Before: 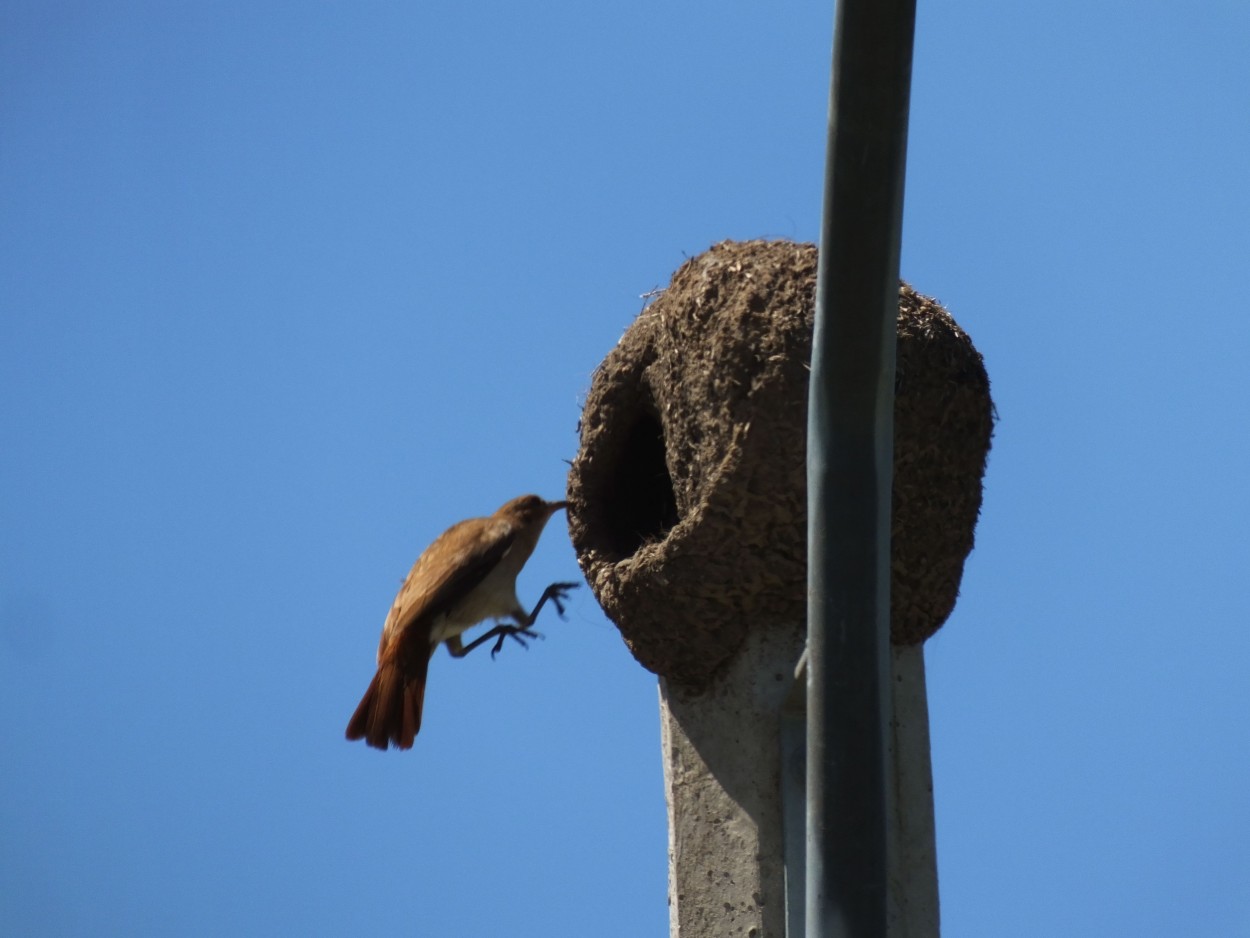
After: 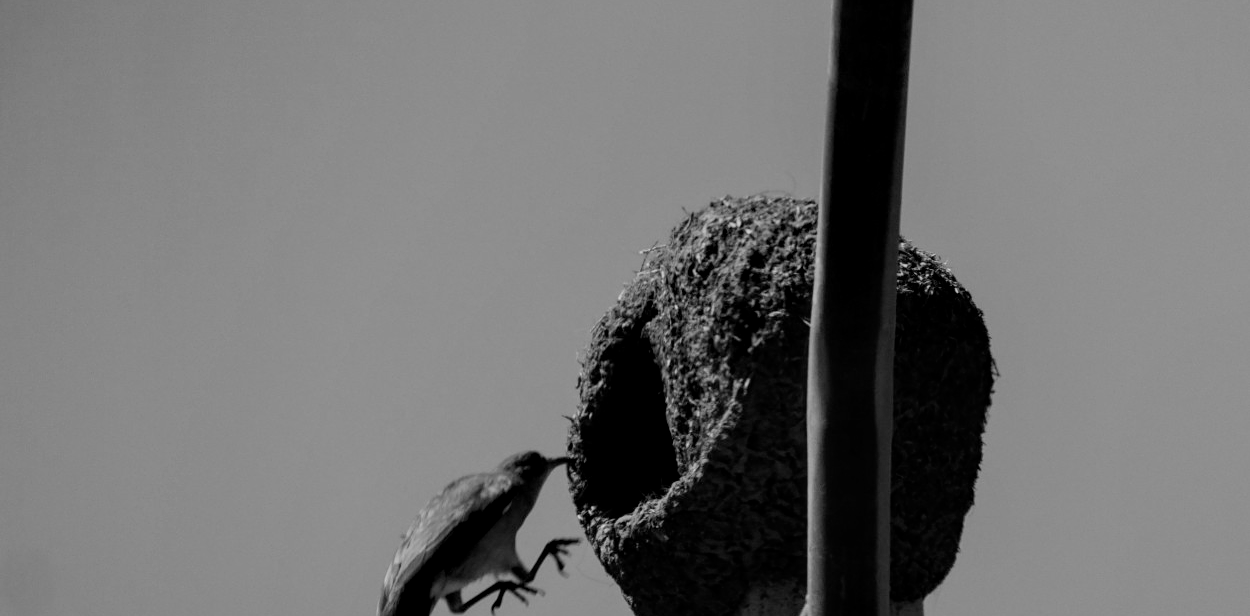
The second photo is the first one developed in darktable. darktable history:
crop and rotate: top 4.762%, bottom 29.562%
color zones: curves: ch1 [(0, -0.014) (0.143, -0.013) (0.286, -0.013) (0.429, -0.016) (0.571, -0.019) (0.714, -0.015) (0.857, 0.002) (1, -0.014)]
filmic rgb: black relative exposure -6.7 EV, white relative exposure 4.56 EV, hardness 3.26, add noise in highlights 0, preserve chrominance no, color science v3 (2019), use custom middle-gray values true, contrast in highlights soft
exposure: black level correction 0.001, compensate highlight preservation false
local contrast: on, module defaults
sharpen: amount 0.209
